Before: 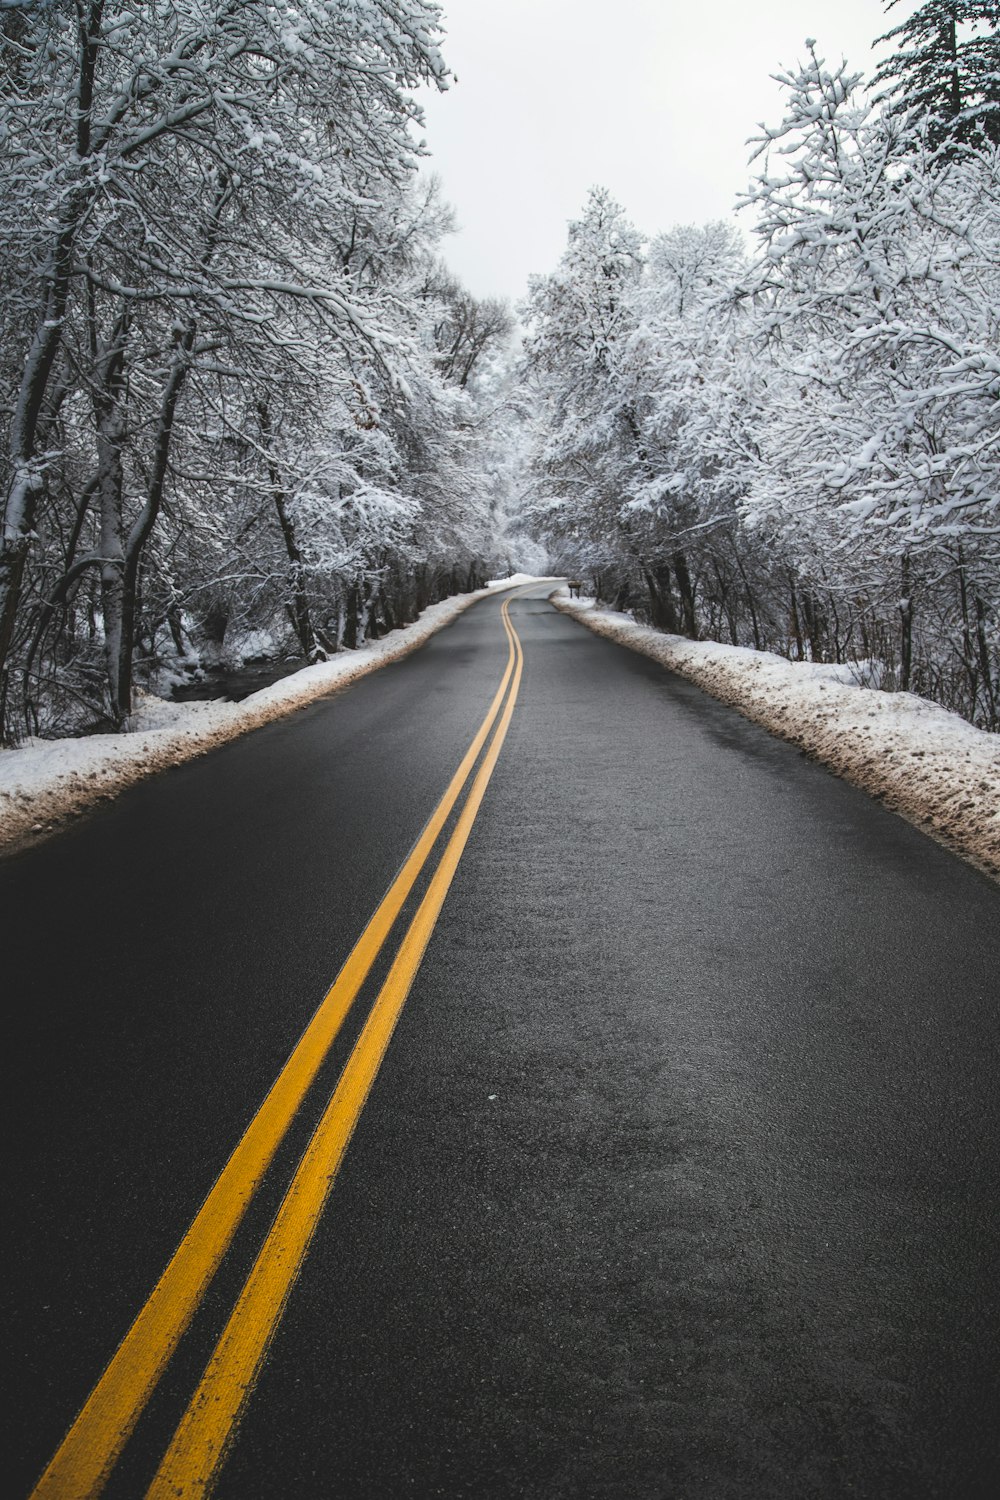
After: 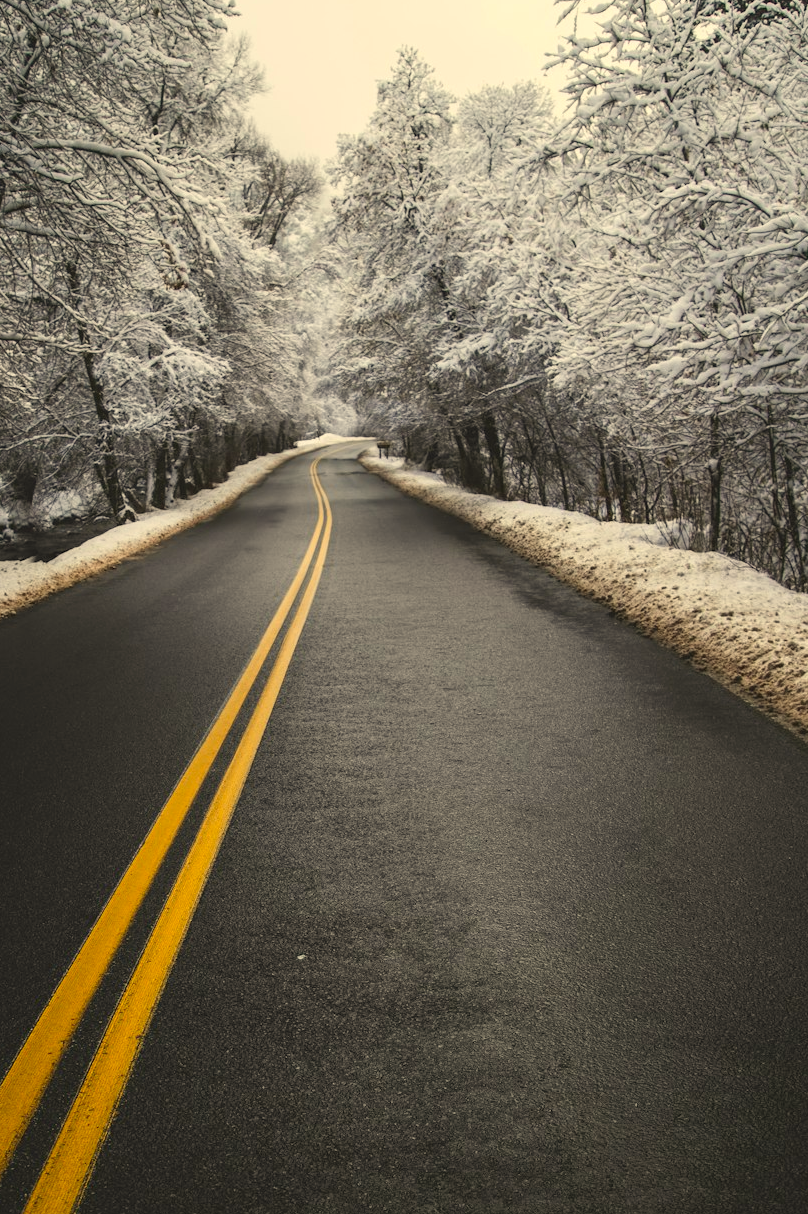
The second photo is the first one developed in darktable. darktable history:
color correction: highlights a* 2.63, highlights b* 23.35
crop: left 19.124%, top 9.361%, bottom 9.656%
